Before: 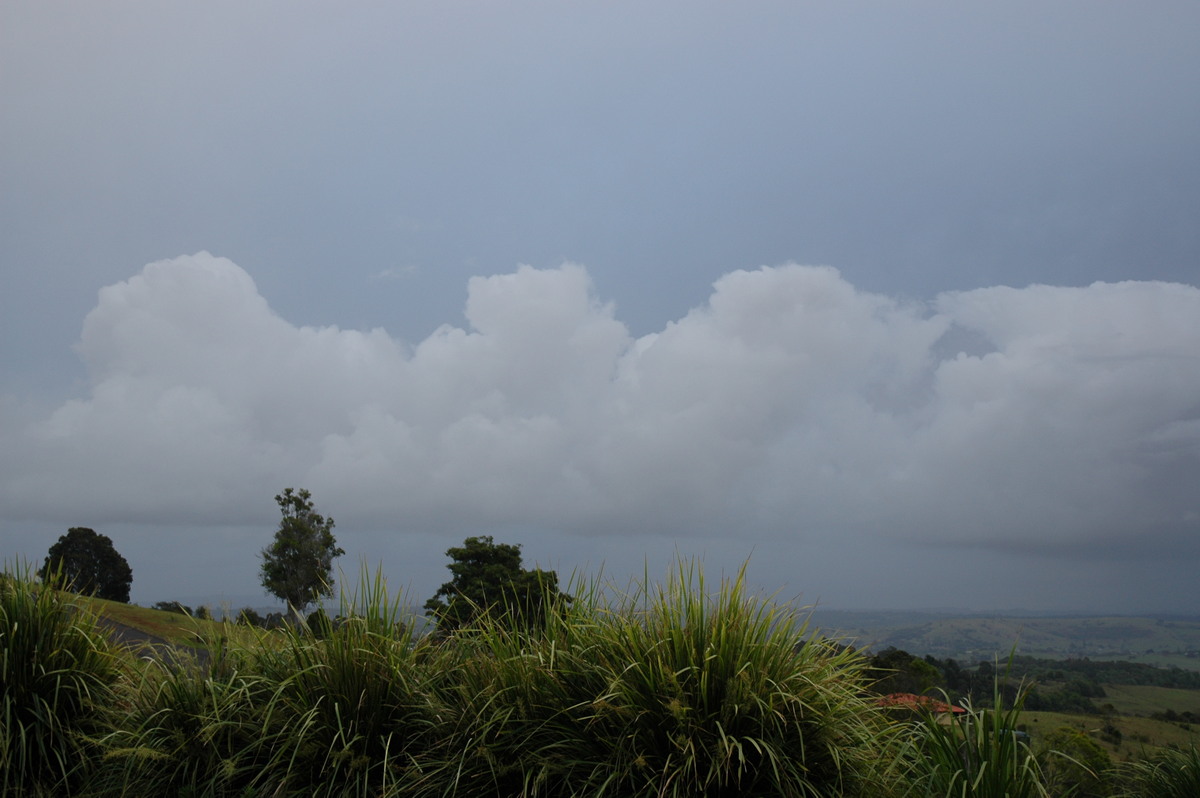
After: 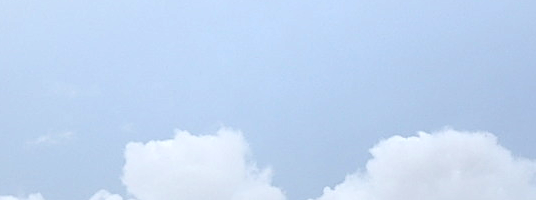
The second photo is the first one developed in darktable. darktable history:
sharpen: on, module defaults
levels: mode automatic
crop: left 28.64%, top 16.832%, right 26.637%, bottom 58.055%
